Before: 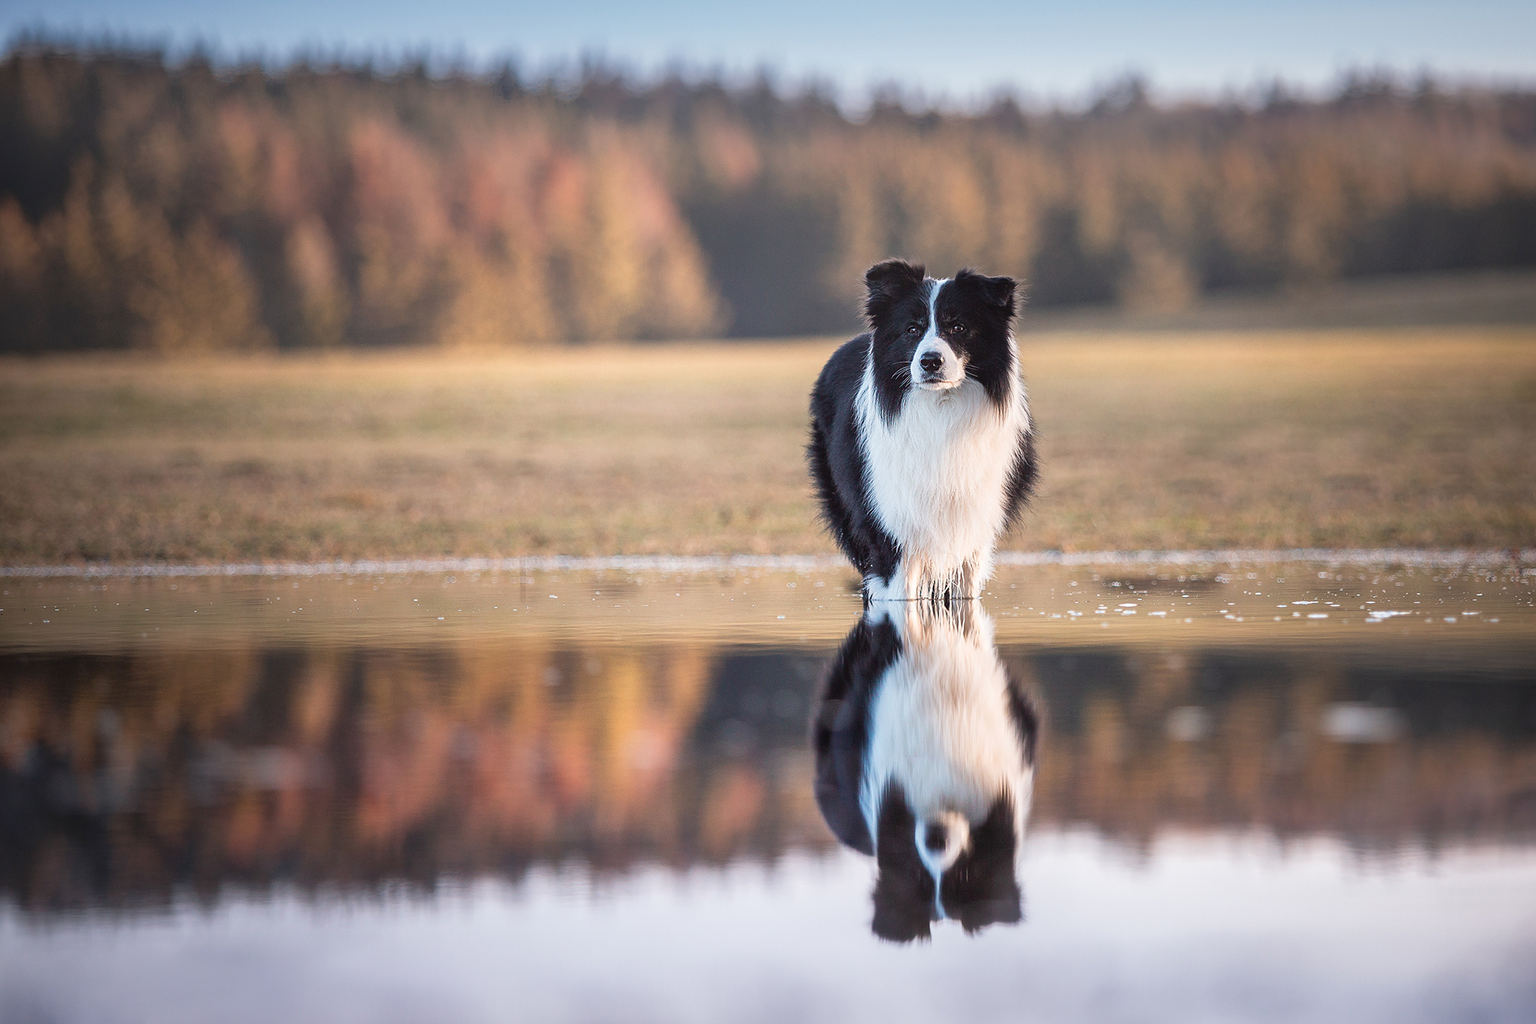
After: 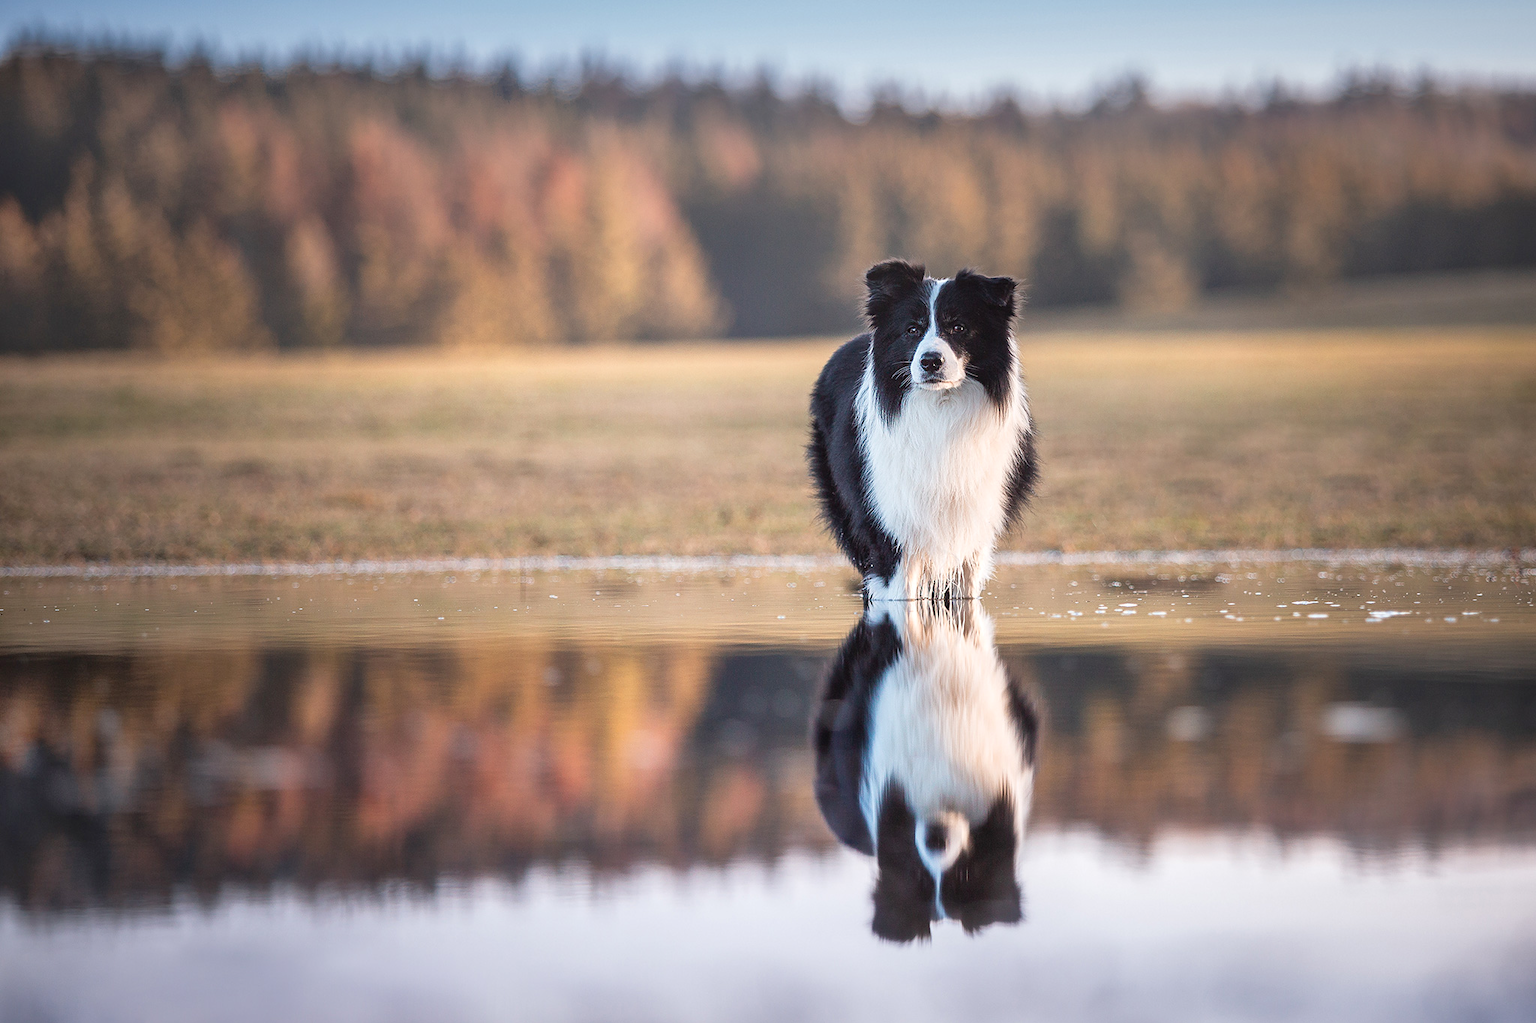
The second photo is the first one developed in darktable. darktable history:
shadows and highlights: shadows 52.34, highlights -28.23, soften with gaussian
exposure: exposure 0.078 EV, compensate highlight preservation false
